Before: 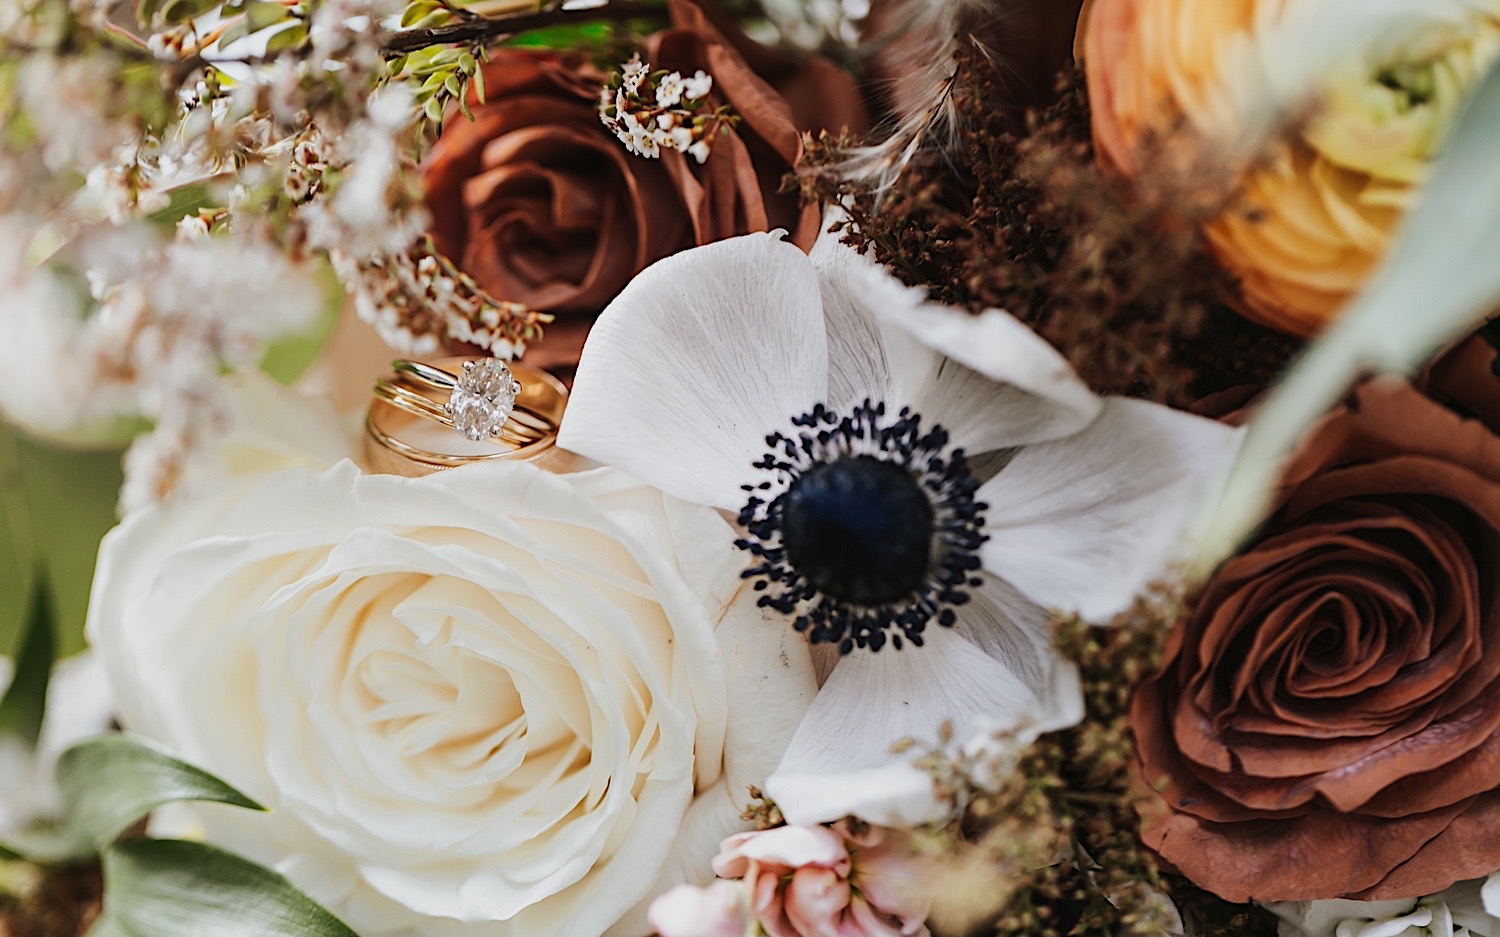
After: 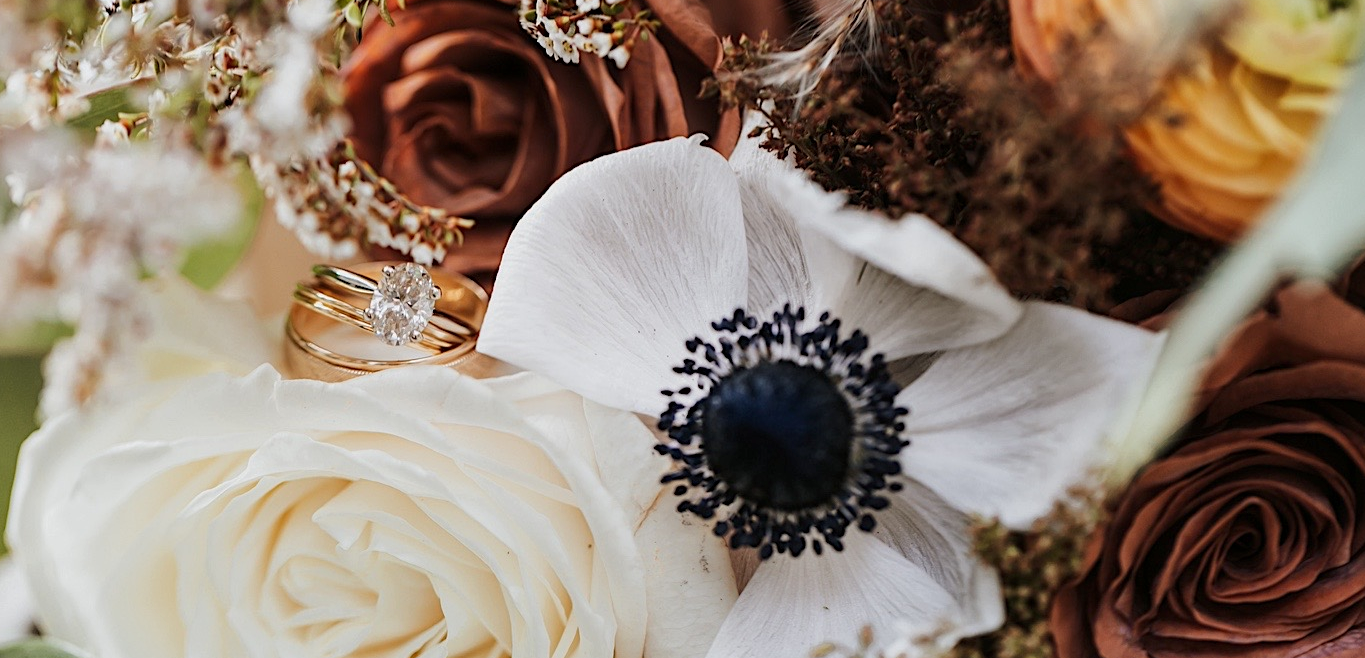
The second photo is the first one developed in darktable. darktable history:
crop: left 5.399%, top 10.207%, right 3.538%, bottom 19.515%
local contrast: highlights 100%, shadows 101%, detail 119%, midtone range 0.2
